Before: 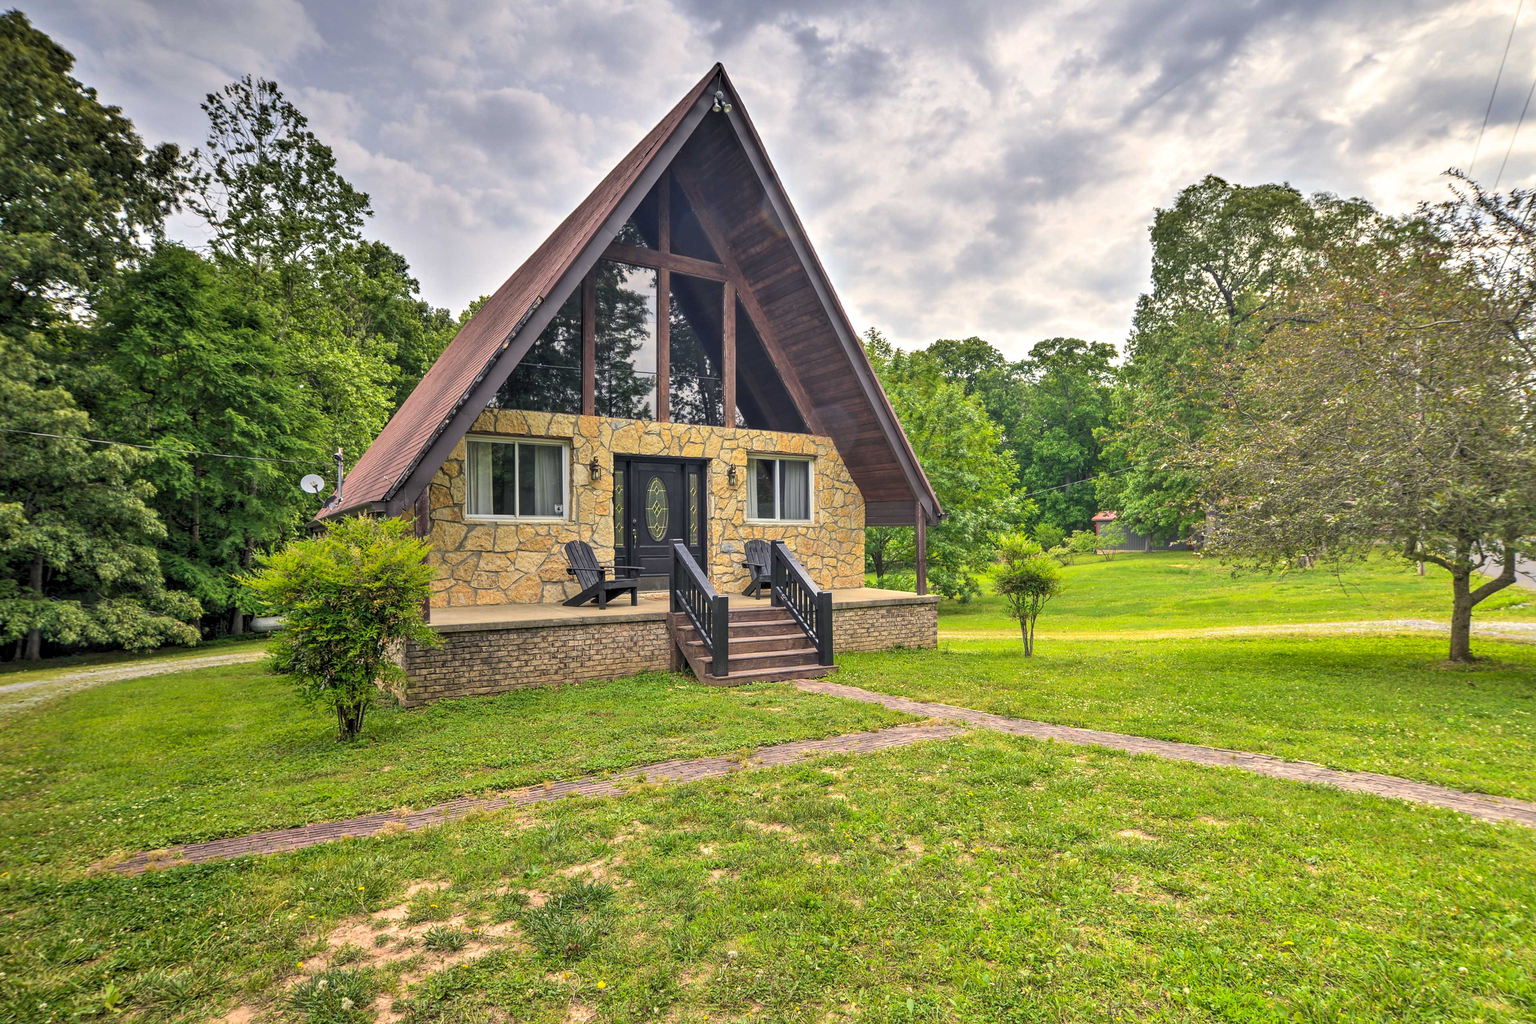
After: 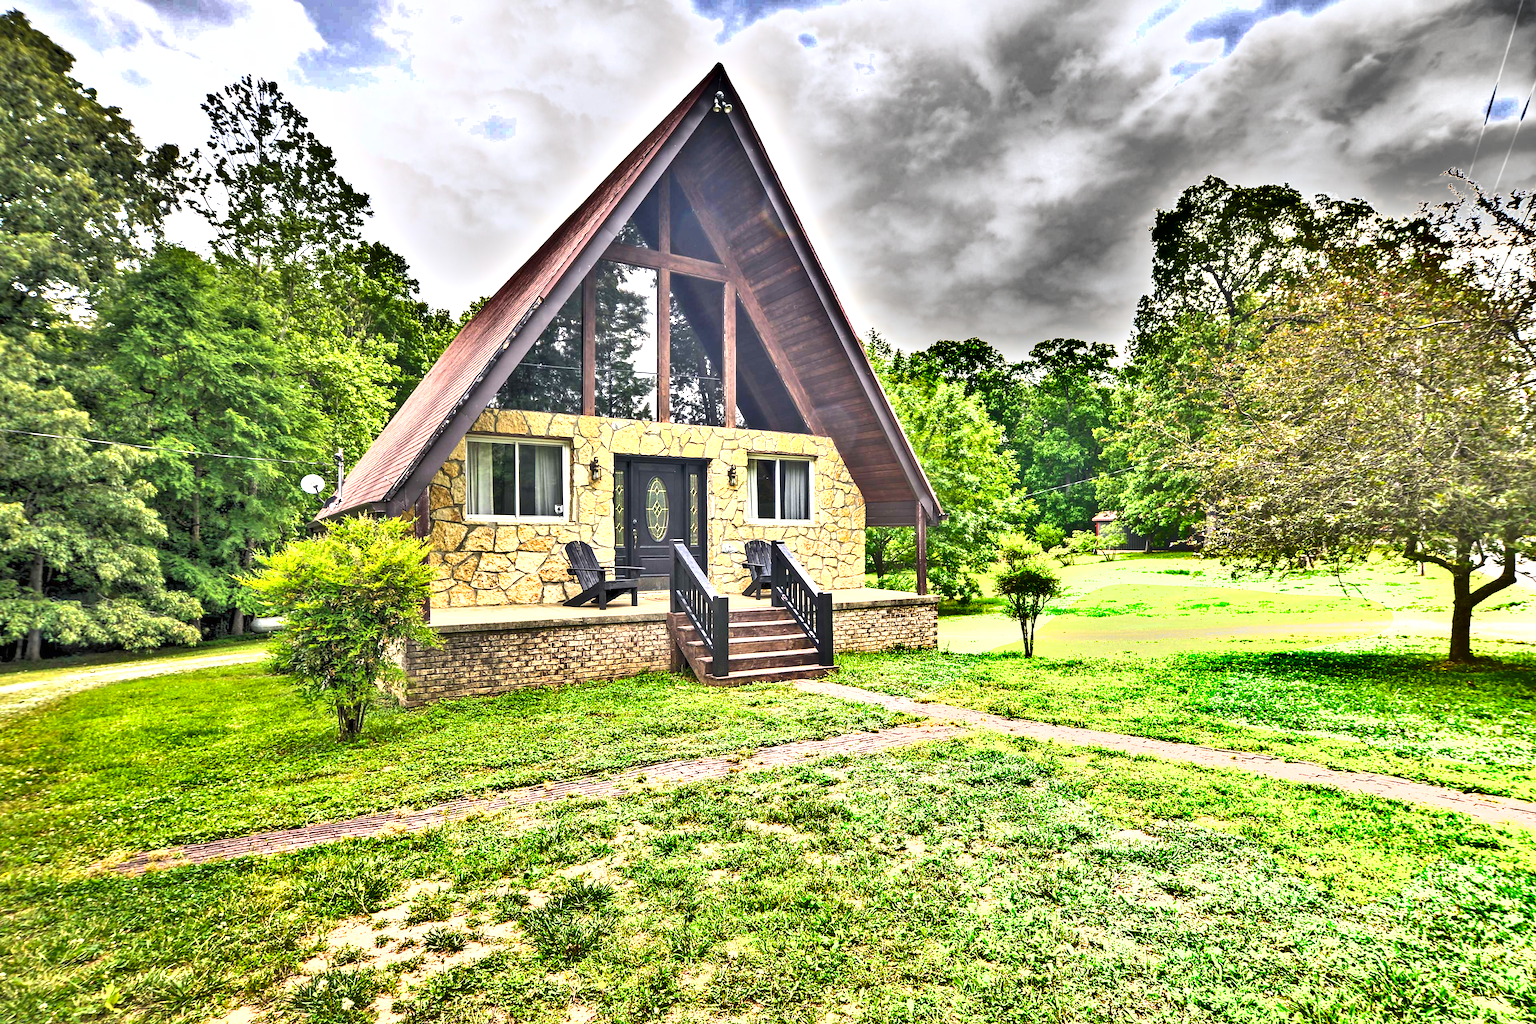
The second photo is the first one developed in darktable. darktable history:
exposure: black level correction 0, exposure 1.45 EV, compensate exposure bias true, compensate highlight preservation false
shadows and highlights: white point adjustment 0.1, highlights -70, soften with gaussian
